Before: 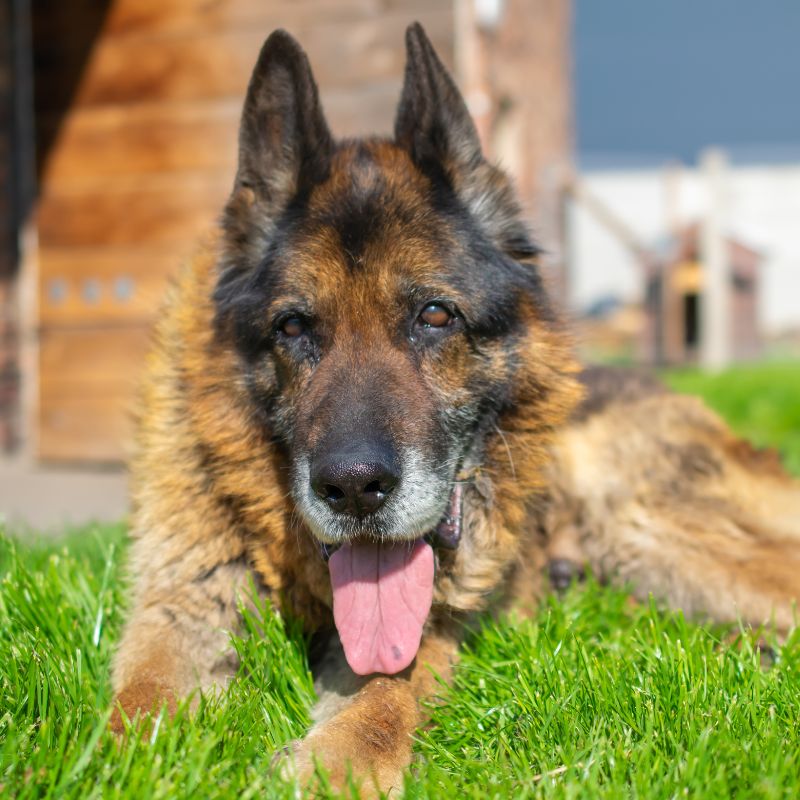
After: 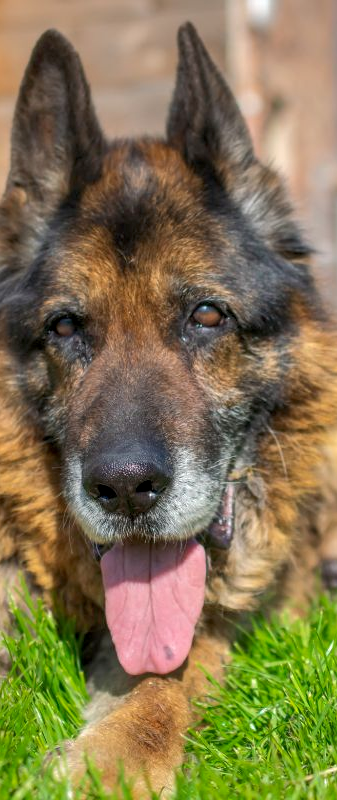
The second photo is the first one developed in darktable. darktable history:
crop: left 28.583%, right 29.231%
local contrast: detail 130%
shadows and highlights: on, module defaults
